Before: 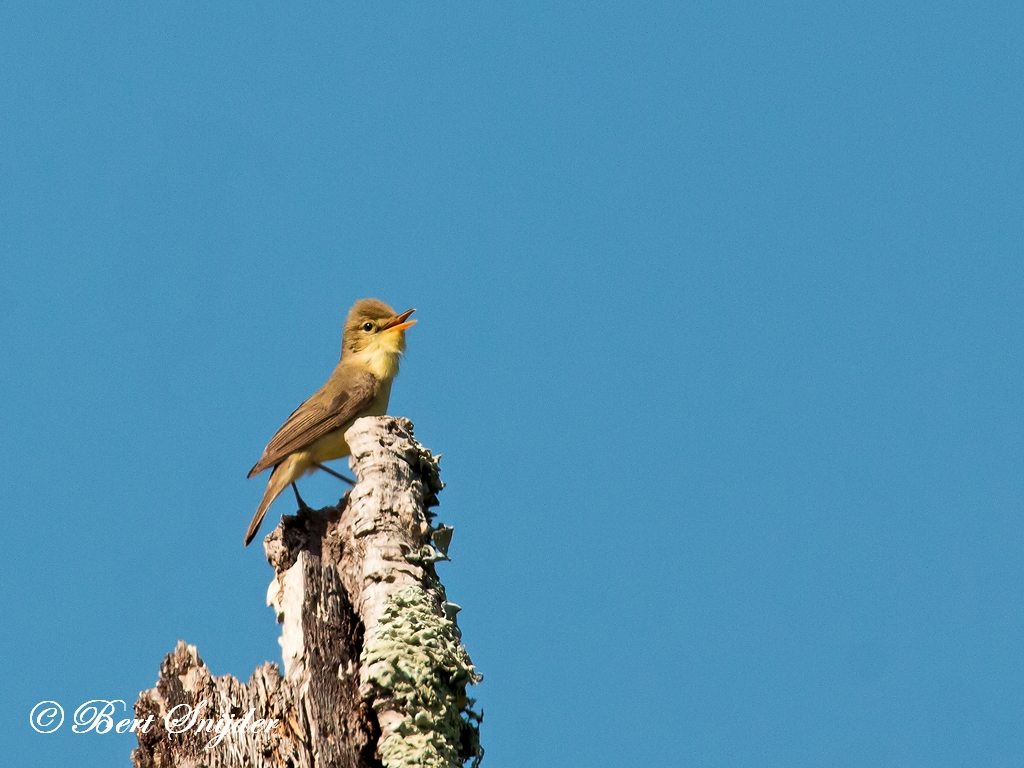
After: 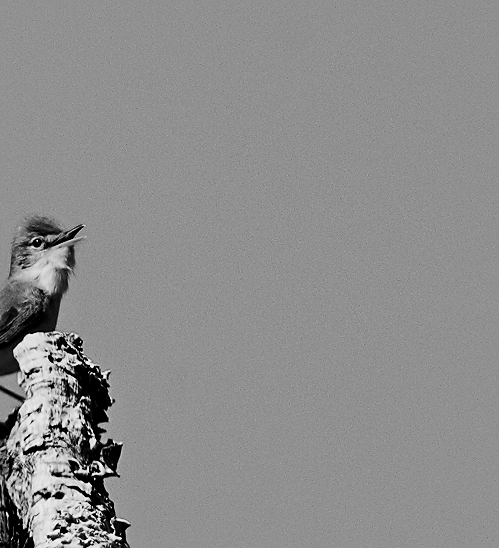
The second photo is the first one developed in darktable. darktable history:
shadows and highlights: on, module defaults
contrast brightness saturation: contrast 0.242, brightness -0.238, saturation 0.135
crop: left 32.404%, top 10.943%, right 18.789%, bottom 17.606%
filmic rgb: middle gray luminance 12.9%, black relative exposure -10.13 EV, white relative exposure 3.47 EV, threshold 3.05 EV, target black luminance 0%, hardness 5.75, latitude 45.06%, contrast 1.232, highlights saturation mix 5.79%, shadows ↔ highlights balance 26.85%, preserve chrominance no, color science v4 (2020), contrast in shadows soft, enable highlight reconstruction true
sharpen: amount 0.497
color calibration: output gray [0.22, 0.42, 0.37, 0], illuminant same as pipeline (D50), adaptation none (bypass), x 0.331, y 0.334, temperature 5012.42 K, gamut compression 1.69
